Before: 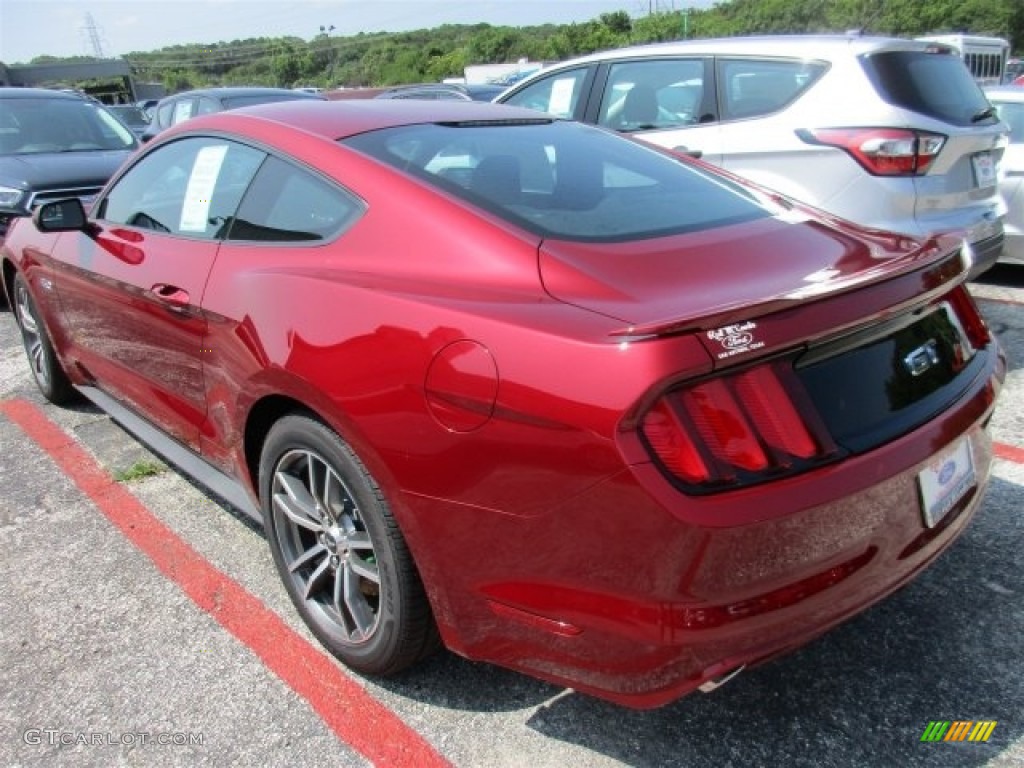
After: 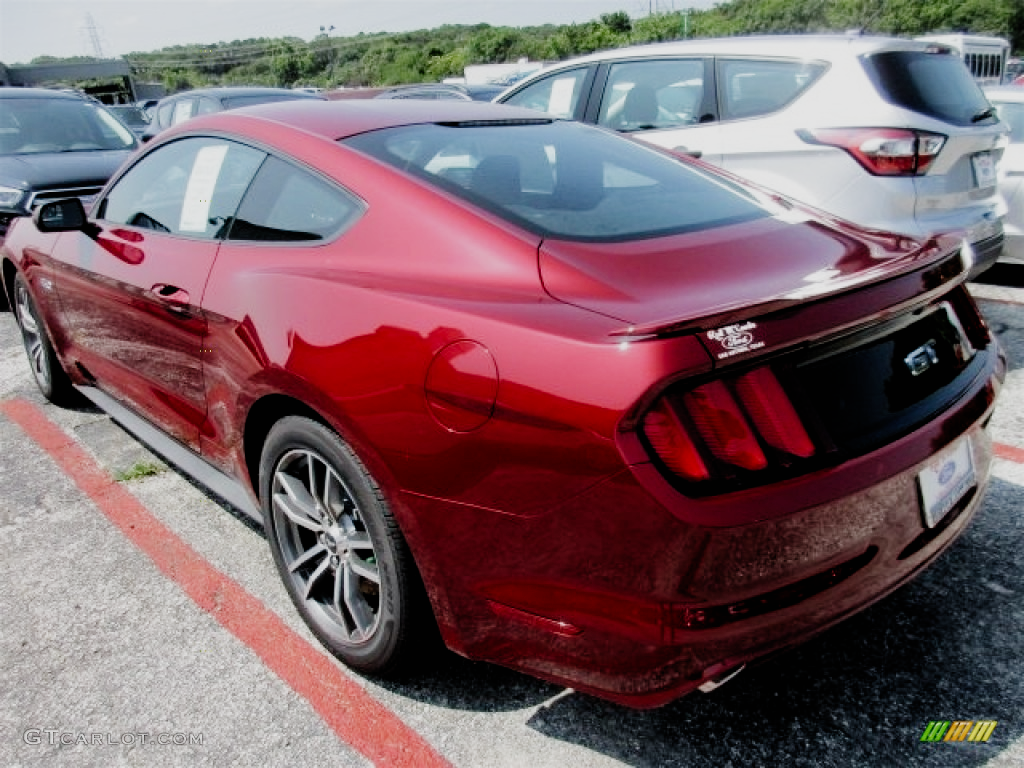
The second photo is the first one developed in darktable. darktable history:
filmic rgb: black relative exposure -5.02 EV, white relative exposure 3.96 EV, hardness 2.89, contrast 1.297, highlights saturation mix -10.57%, add noise in highlights 0.001, preserve chrominance no, color science v4 (2020)
